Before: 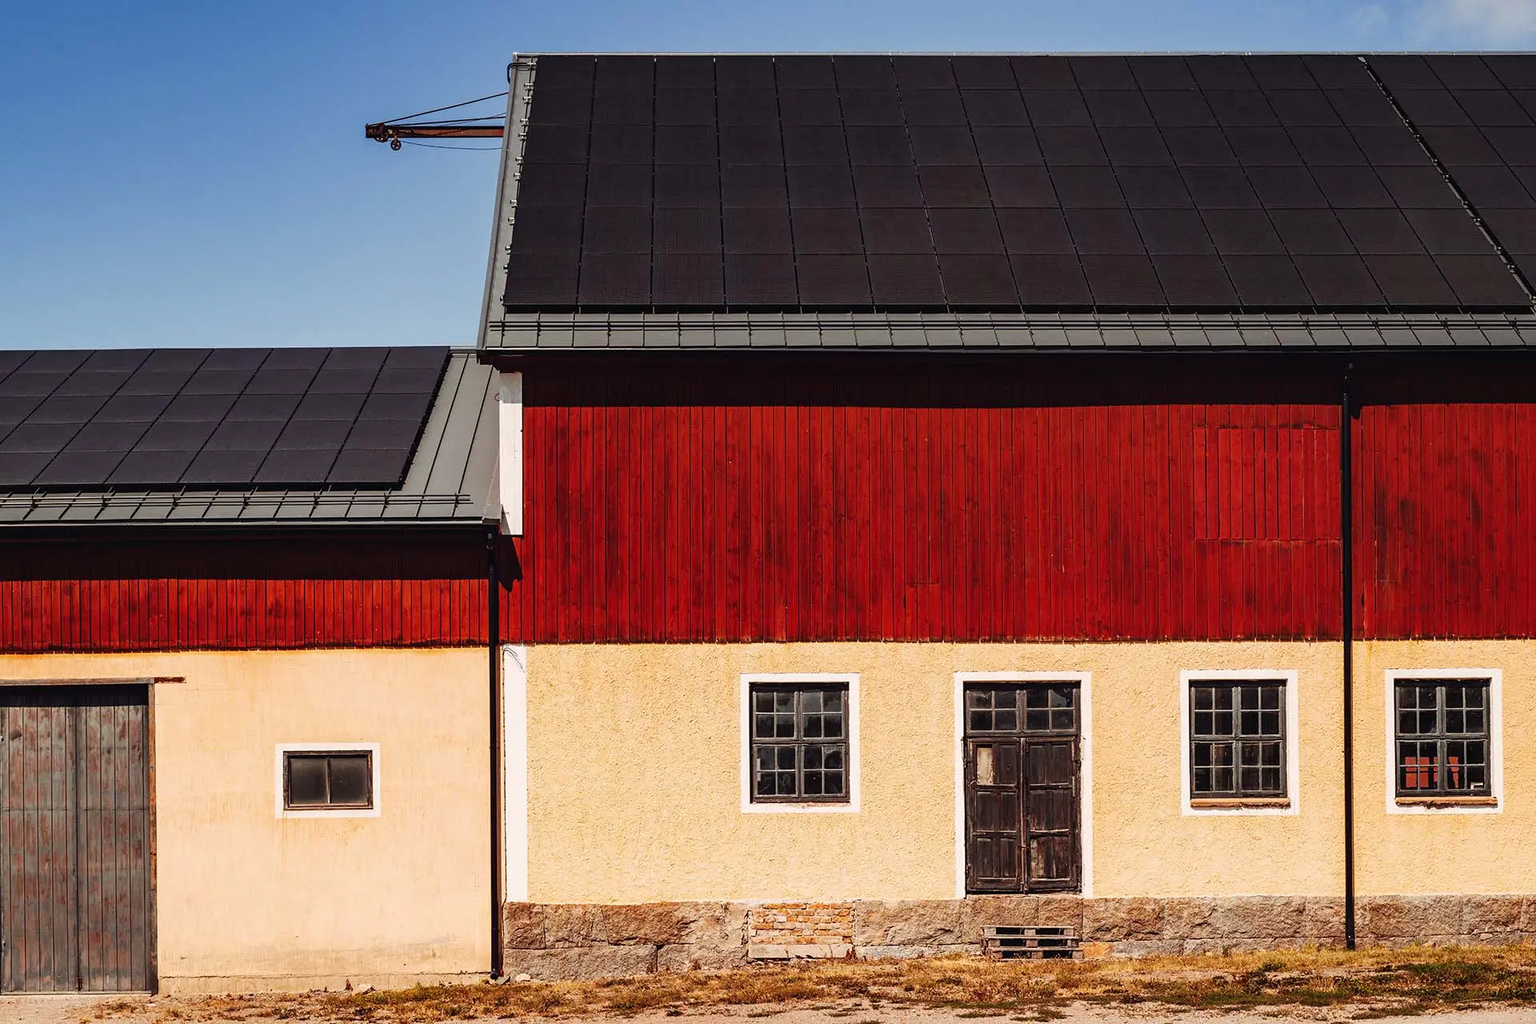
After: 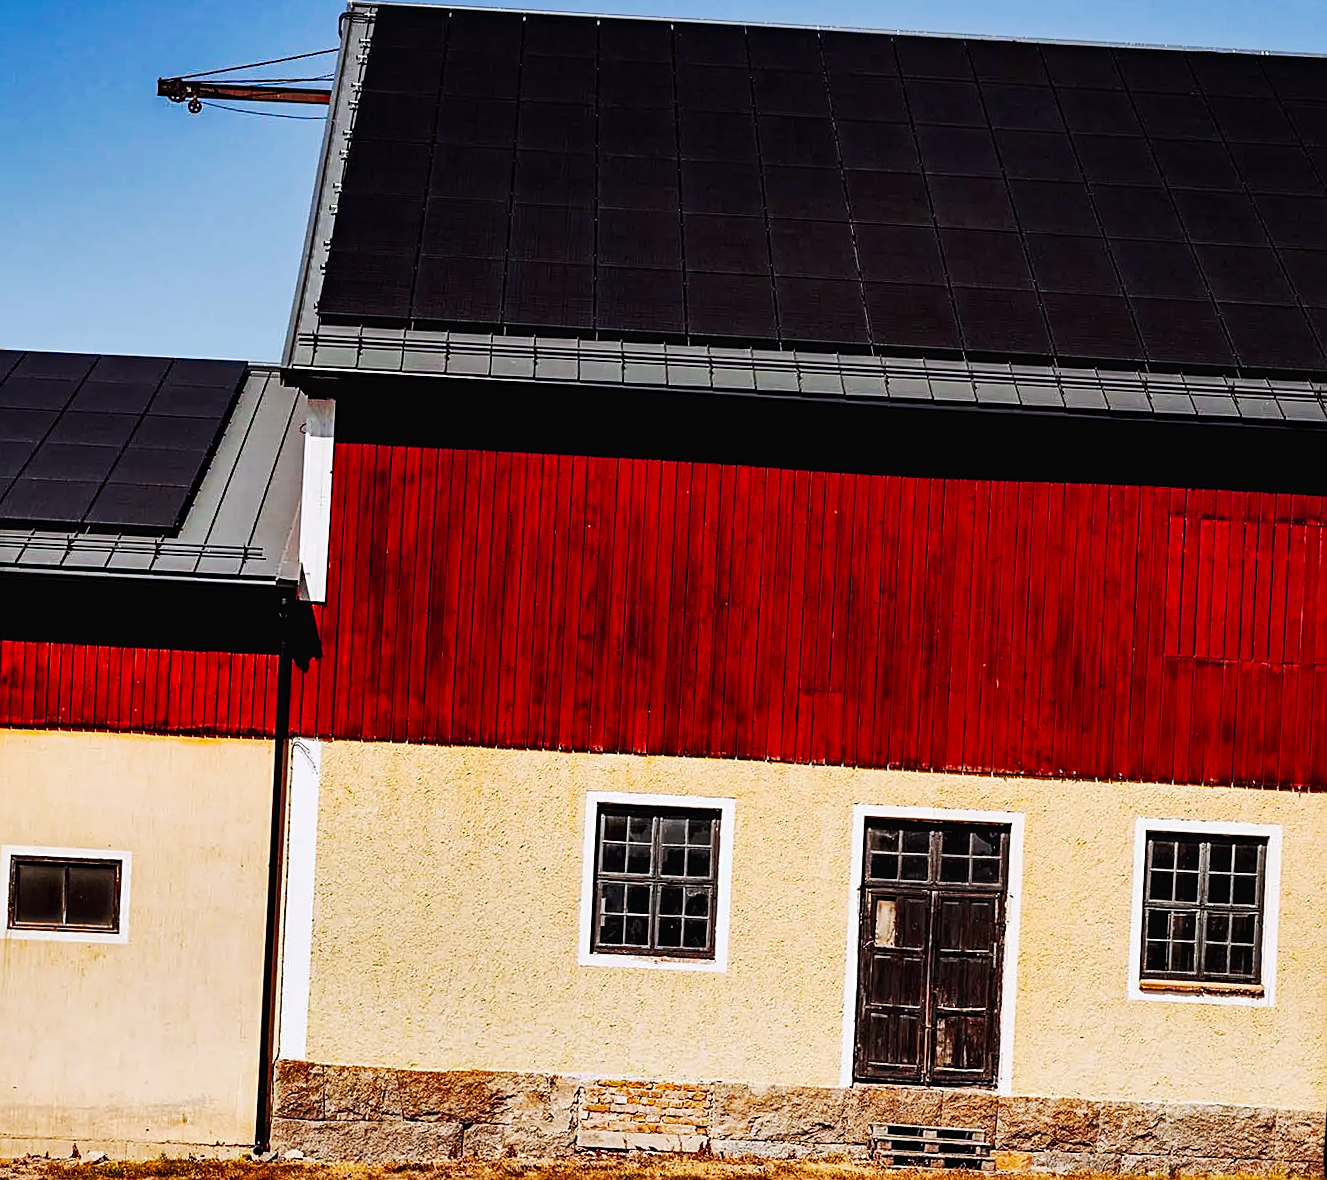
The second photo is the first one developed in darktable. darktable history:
white balance: red 0.967, blue 1.049
crop and rotate: angle -3.27°, left 14.277%, top 0.028%, right 10.766%, bottom 0.028%
tone curve: curves: ch0 [(0, 0) (0.003, 0.016) (0.011, 0.016) (0.025, 0.016) (0.044, 0.016) (0.069, 0.016) (0.1, 0.026) (0.136, 0.047) (0.177, 0.088) (0.224, 0.14) (0.277, 0.2) (0.335, 0.276) (0.399, 0.37) (0.468, 0.47) (0.543, 0.583) (0.623, 0.698) (0.709, 0.779) (0.801, 0.858) (0.898, 0.929) (1, 1)], preserve colors none
shadows and highlights: radius 108.52, shadows 23.73, highlights -59.32, low approximation 0.01, soften with gaussian
sharpen: on, module defaults
haze removal: compatibility mode true, adaptive false
